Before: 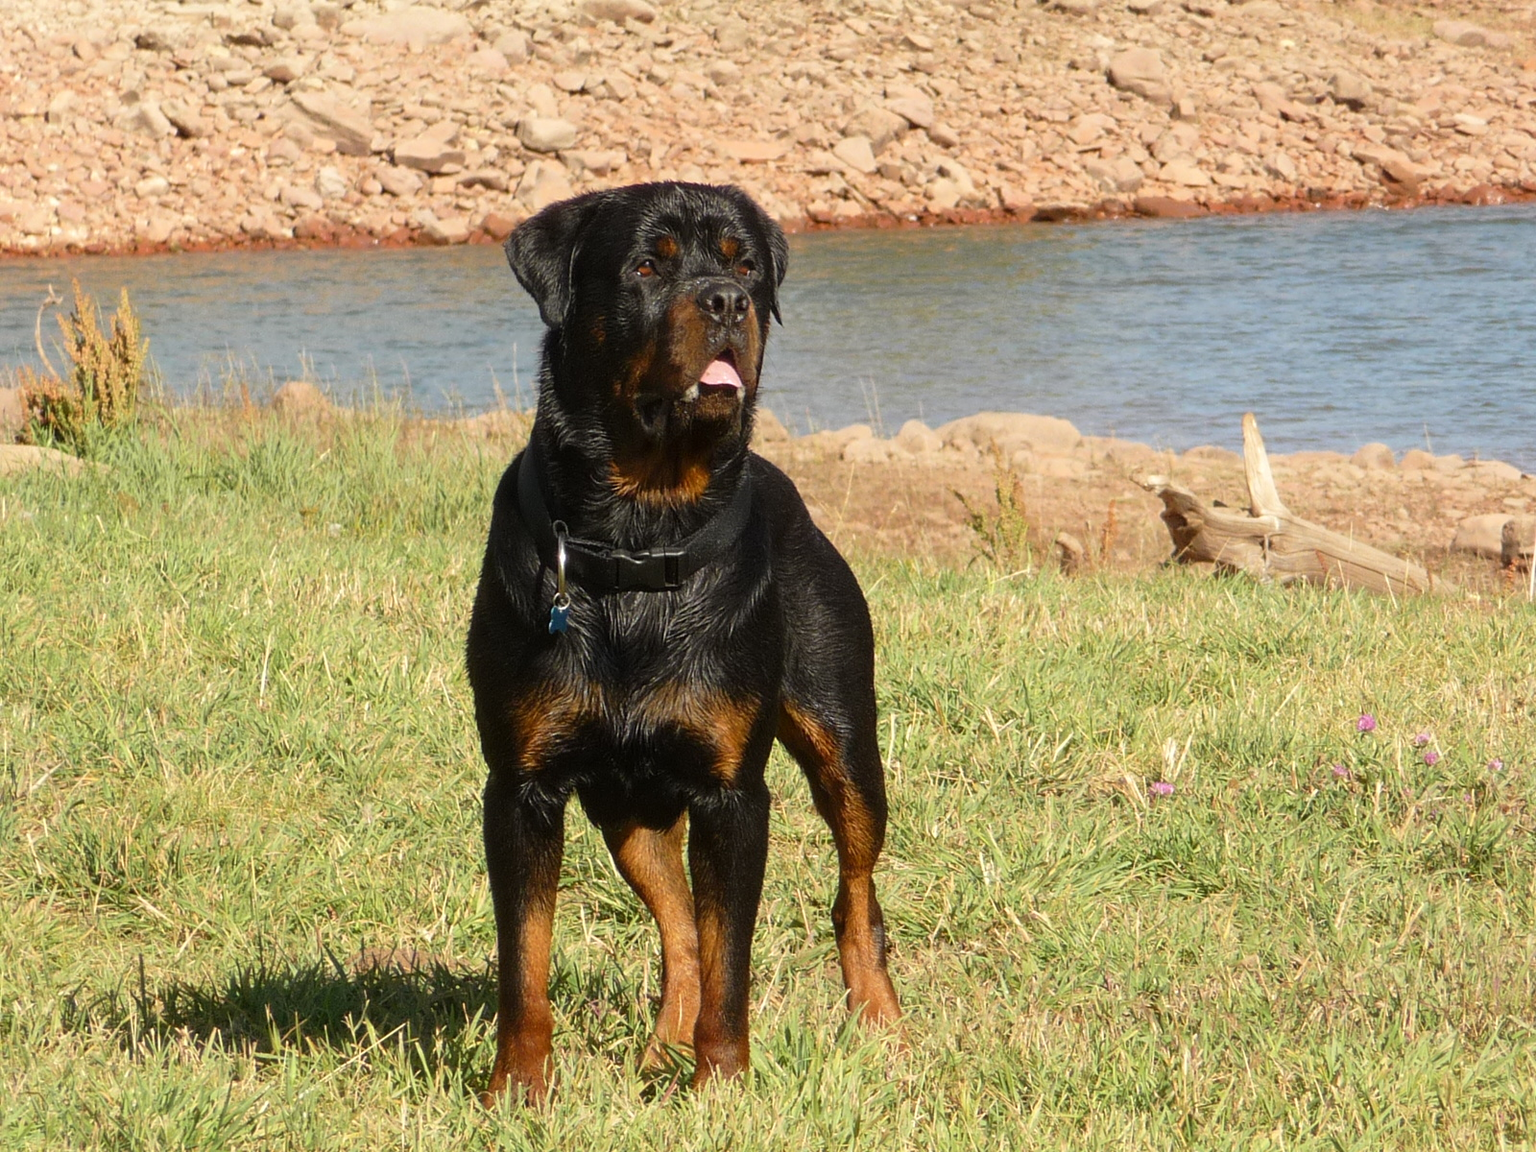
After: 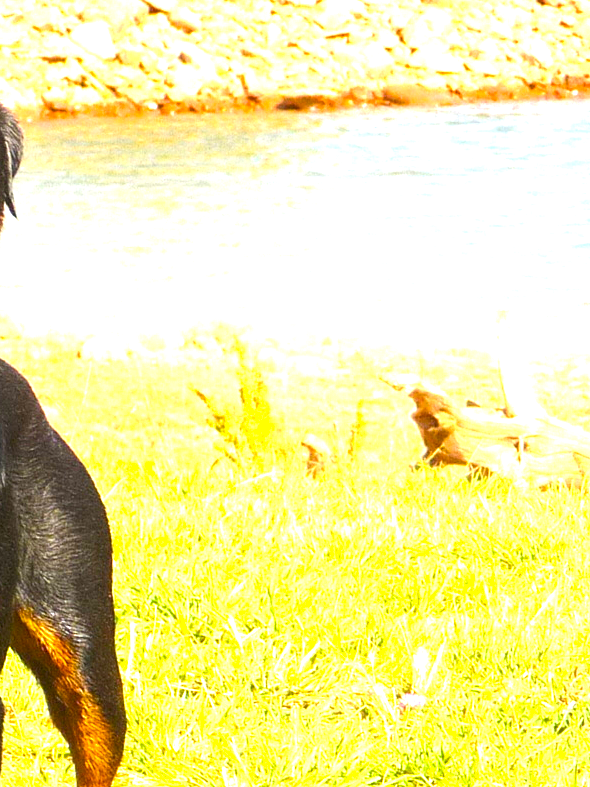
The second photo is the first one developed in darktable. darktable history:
color balance rgb: perceptual saturation grading › global saturation 40%, global vibrance 15%
crop and rotate: left 49.936%, top 10.094%, right 13.136%, bottom 24.256%
exposure: black level correction 0, exposure 1.1 EV, compensate exposure bias true, compensate highlight preservation false
